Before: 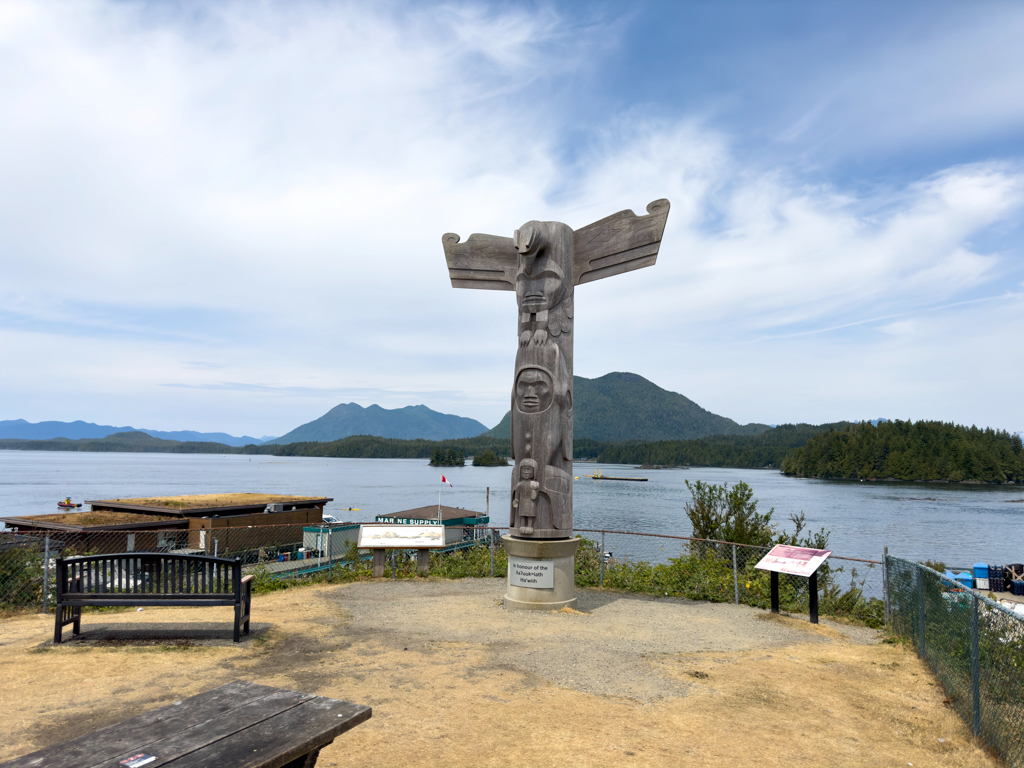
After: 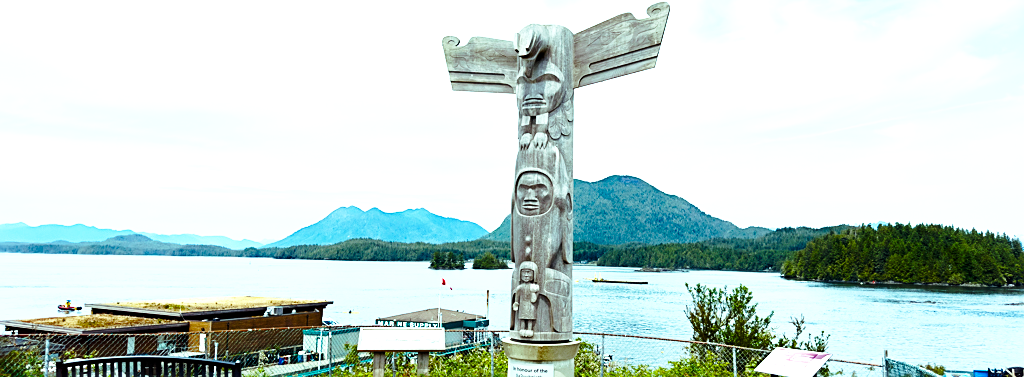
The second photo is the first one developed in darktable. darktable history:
base curve: curves: ch0 [(0, 0) (0.028, 0.03) (0.121, 0.232) (0.46, 0.748) (0.859, 0.968) (1, 1)], preserve colors none
exposure: exposure 0.769 EV, compensate highlight preservation false
color balance rgb: power › luminance -14.759%, highlights gain › chroma 5.431%, highlights gain › hue 193.88°, linear chroma grading › shadows -8.319%, linear chroma grading › global chroma 9.783%, perceptual saturation grading › global saturation 20%, perceptual saturation grading › highlights -25.677%, perceptual saturation grading › shadows 24.447%, perceptual brilliance grading › global brilliance 19.875%, saturation formula JzAzBz (2021)
crop and rotate: top 25.748%, bottom 25.038%
sharpen: on, module defaults
